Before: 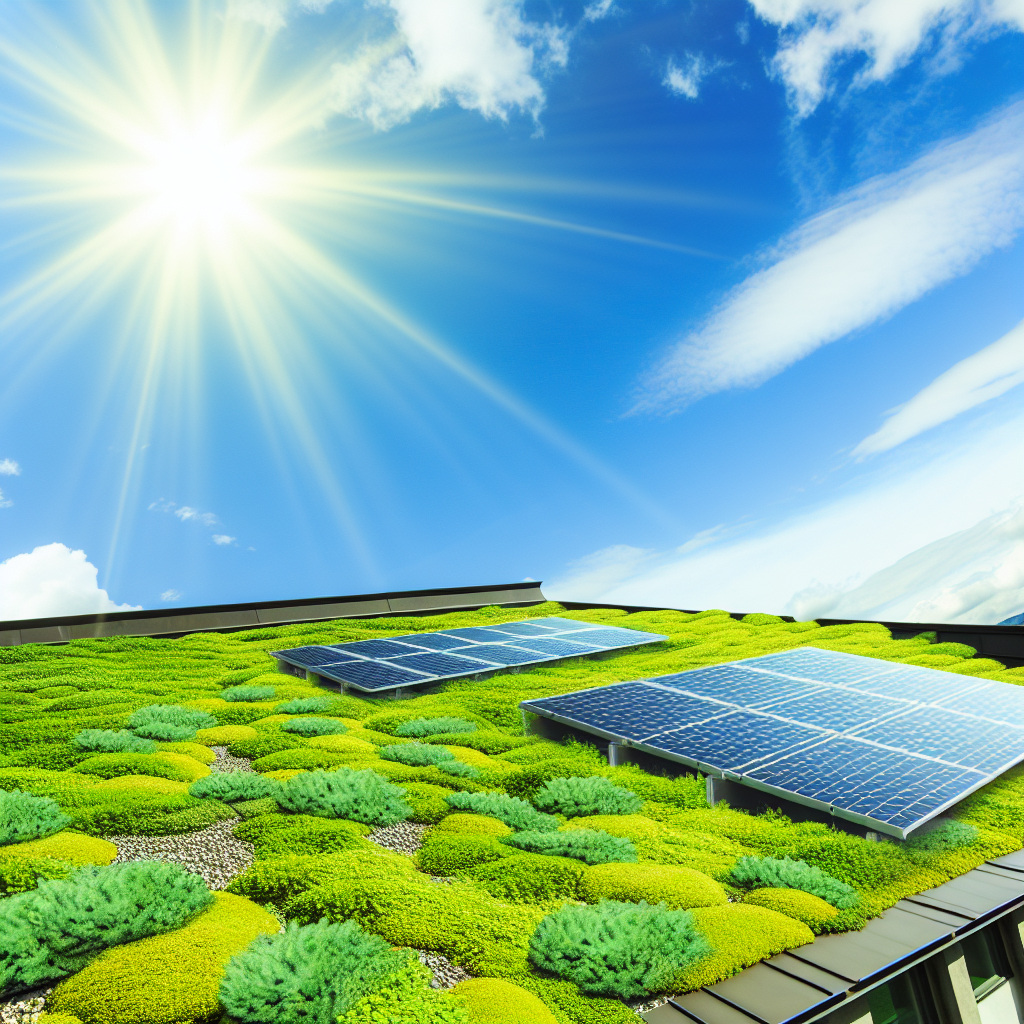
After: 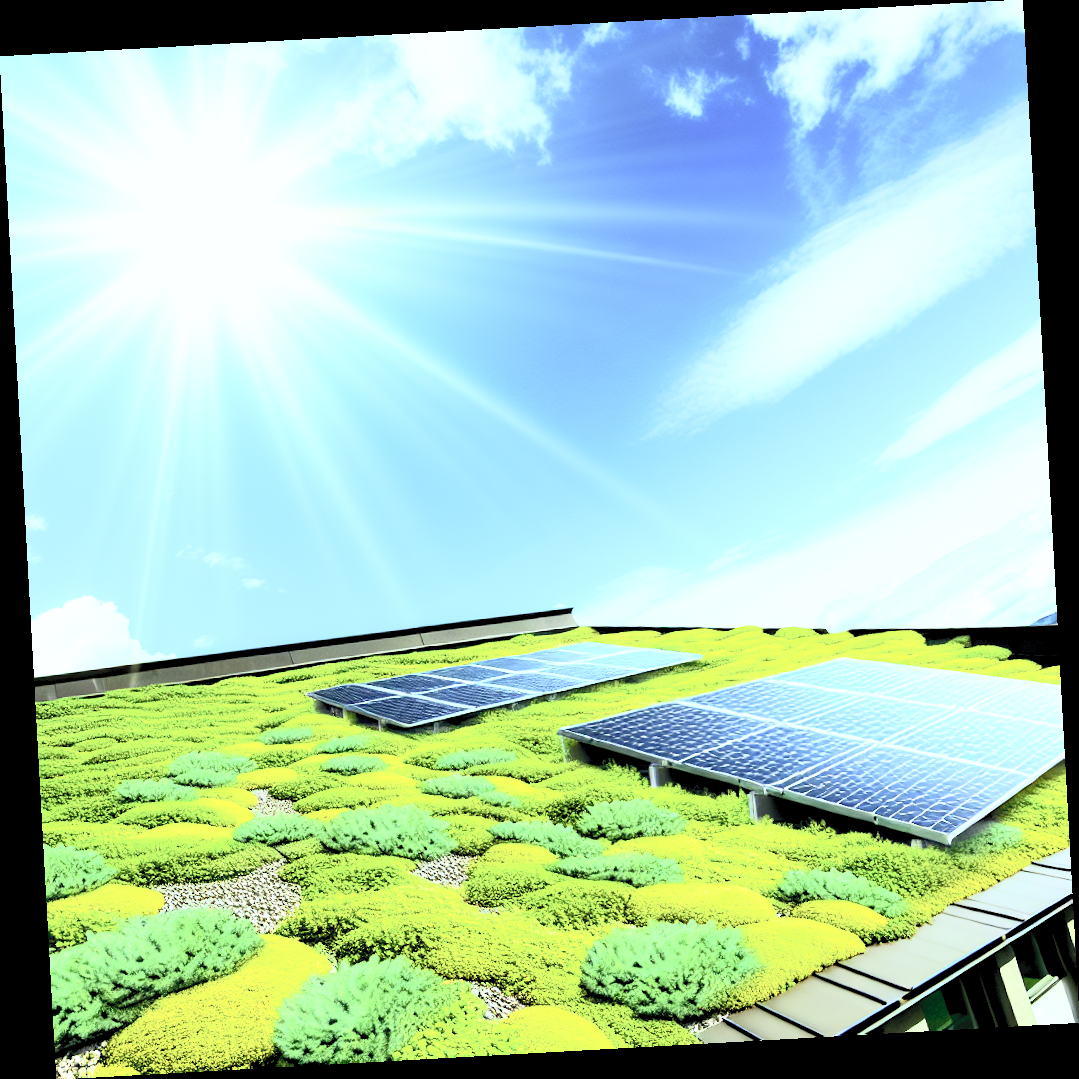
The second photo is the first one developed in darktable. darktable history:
base curve: curves: ch0 [(0.017, 0) (0.425, 0.441) (0.844, 0.933) (1, 1)], preserve colors none
white balance: red 0.954, blue 1.079
rotate and perspective: rotation -3.18°, automatic cropping off
contrast brightness saturation: contrast 0.43, brightness 0.56, saturation -0.19
